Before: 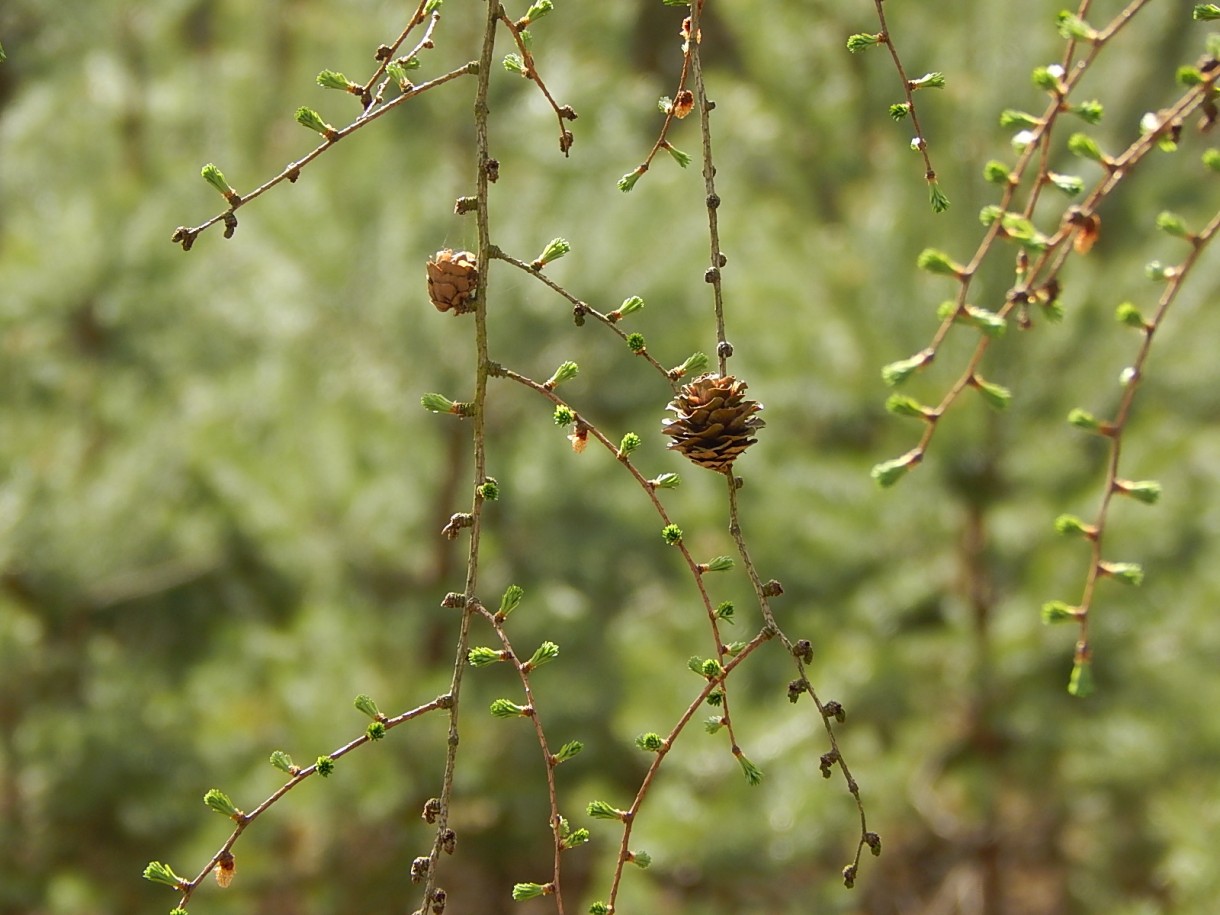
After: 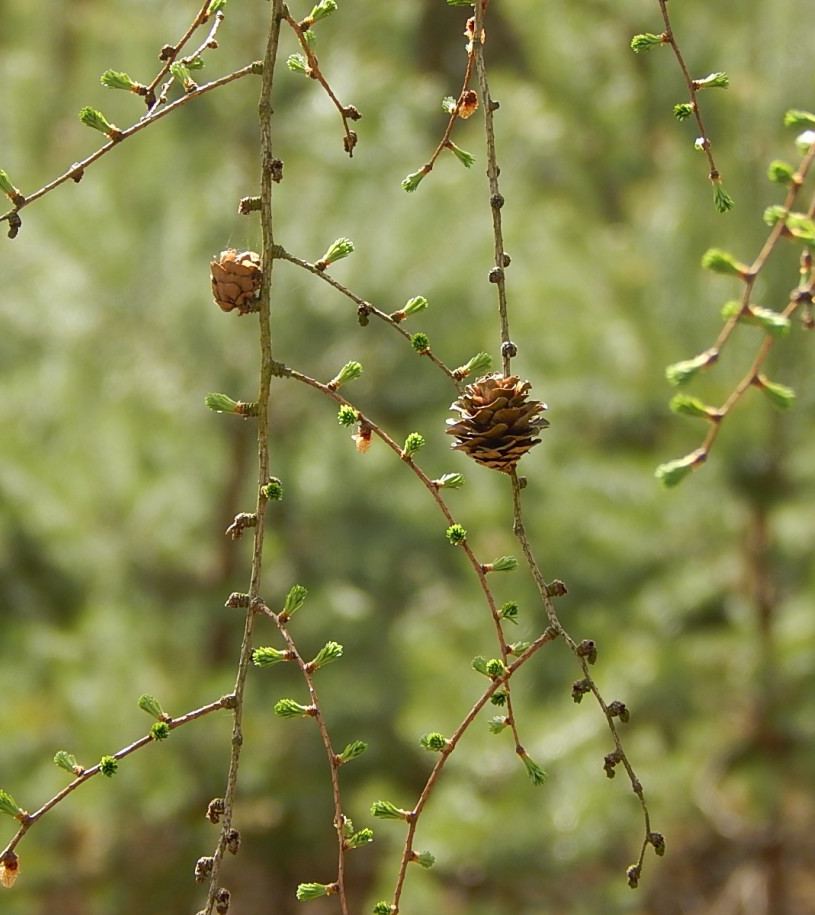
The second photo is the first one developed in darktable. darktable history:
crop and rotate: left 17.732%, right 15.423%
color balance: on, module defaults
